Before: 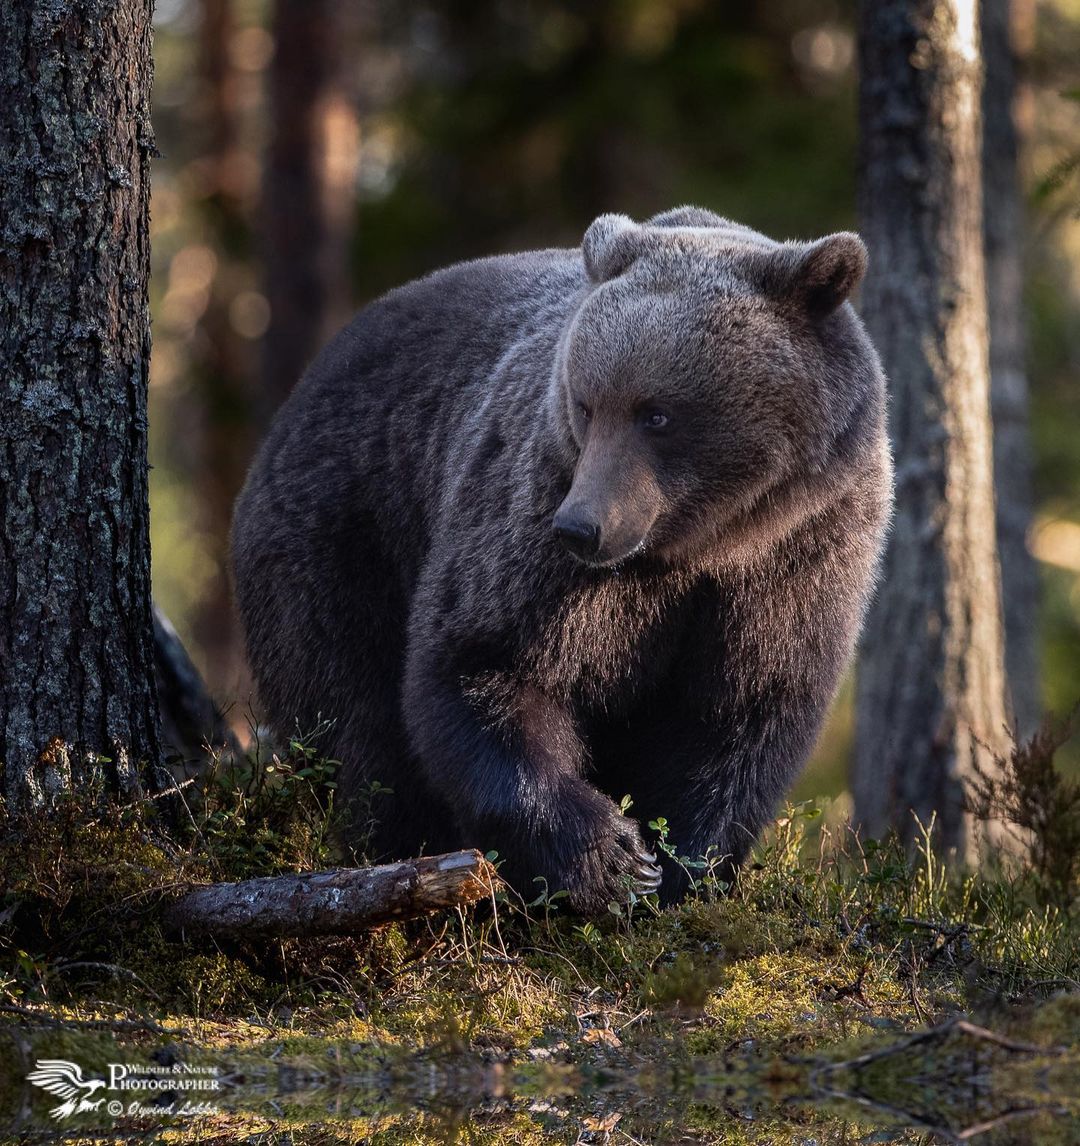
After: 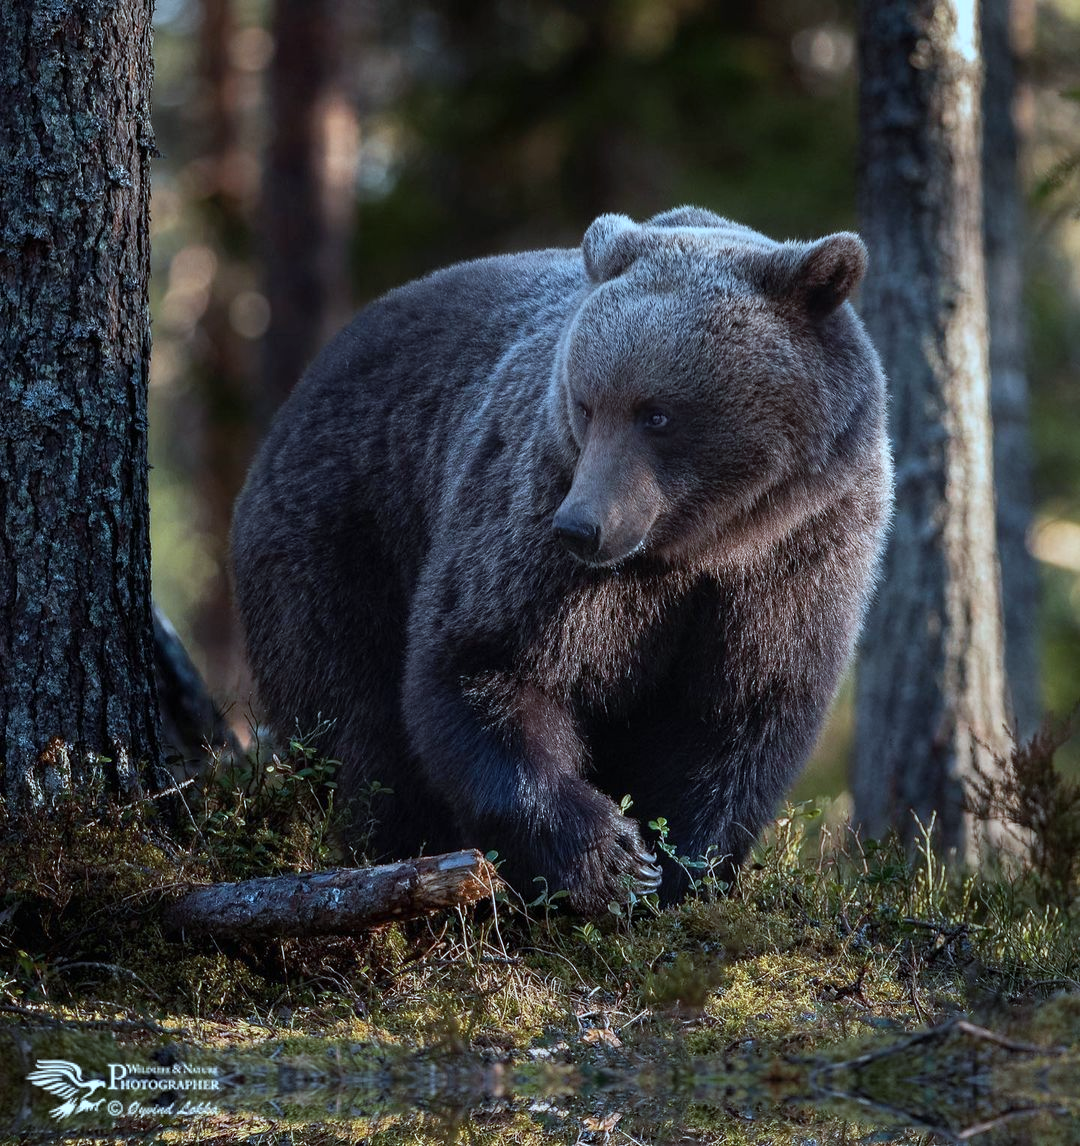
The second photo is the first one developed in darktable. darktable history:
color correction: highlights a* -10.4, highlights b* -18.74
